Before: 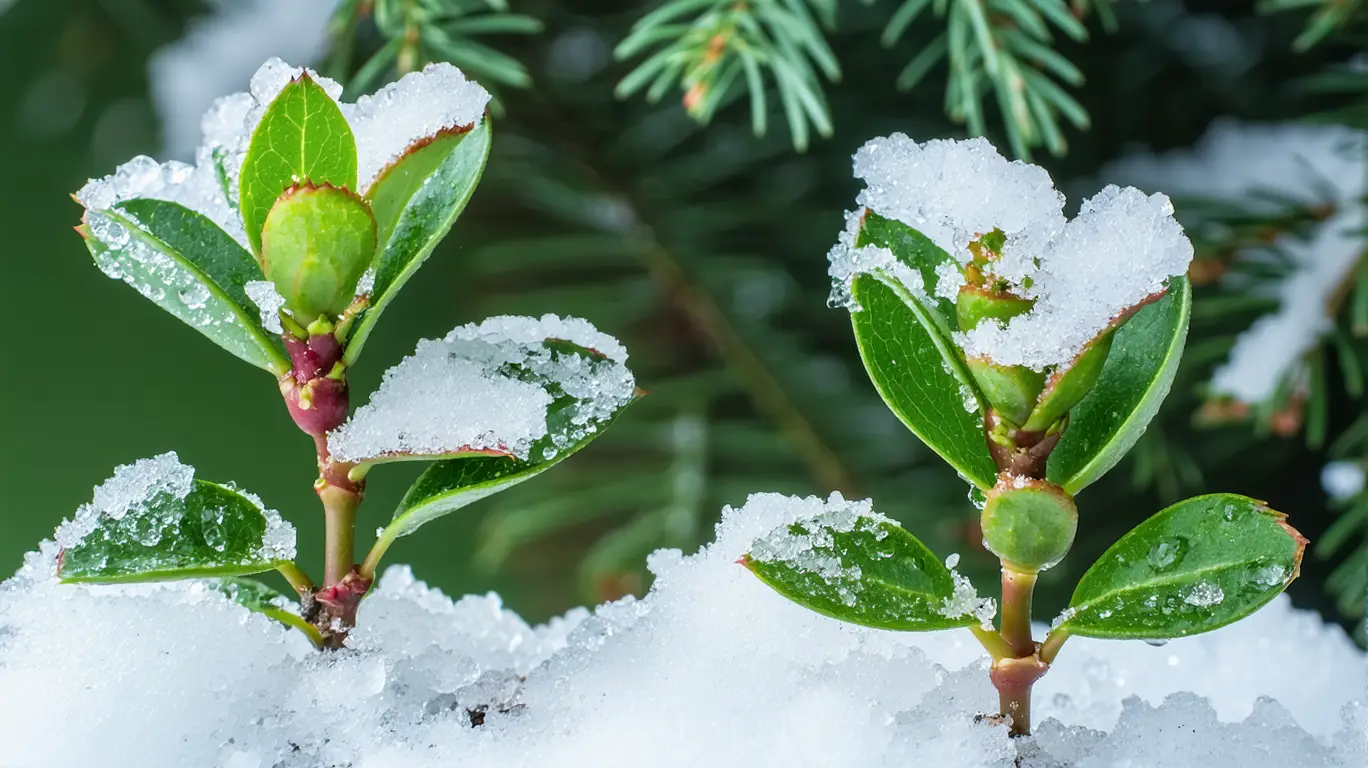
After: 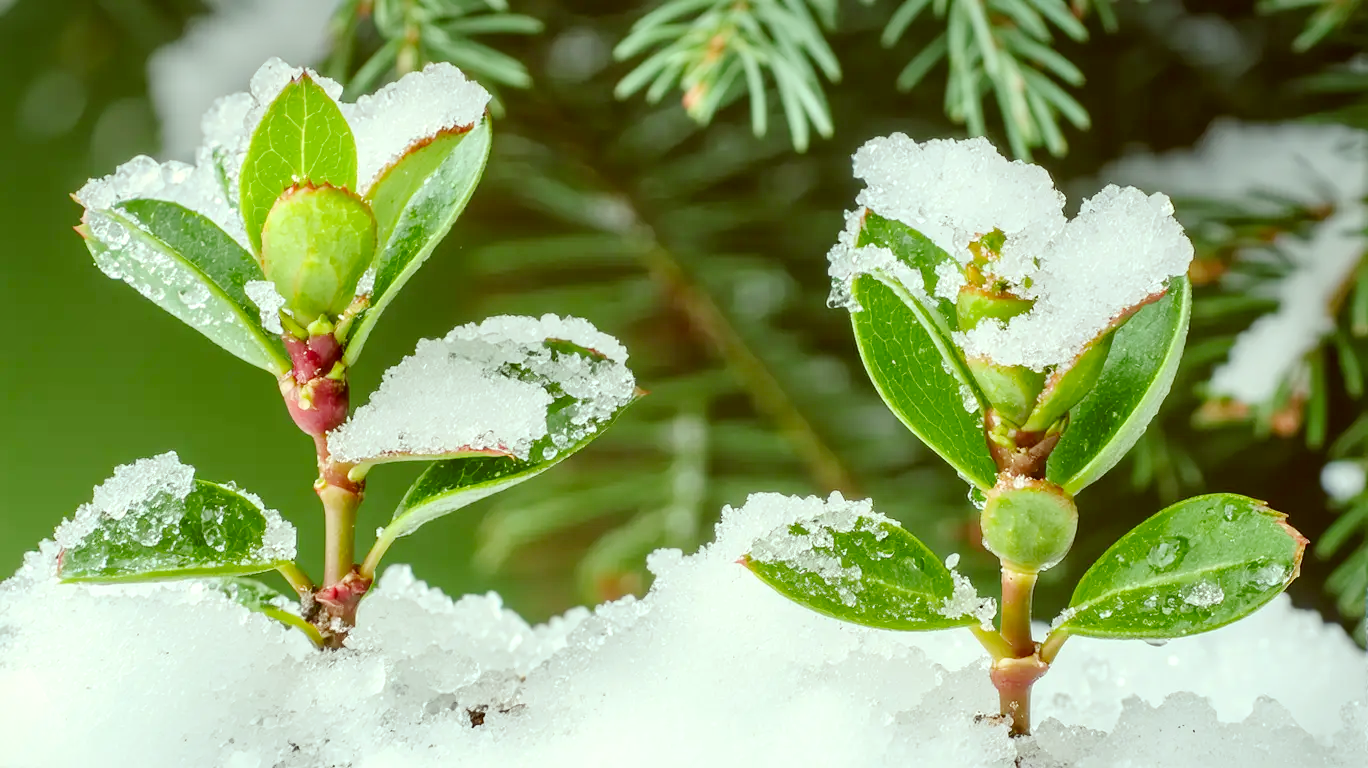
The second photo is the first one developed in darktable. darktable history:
exposure: exposure 0.207 EV, compensate highlight preservation false
vignetting: fall-off start 97.52%, fall-off radius 100%, brightness -0.574, saturation 0, center (-0.027, 0.404), width/height ratio 1.368, unbound false
base curve: curves: ch0 [(0, 0) (0.158, 0.273) (0.879, 0.895) (1, 1)], preserve colors none
color correction: highlights a* -5.94, highlights b* 9.48, shadows a* 10.12, shadows b* 23.94
